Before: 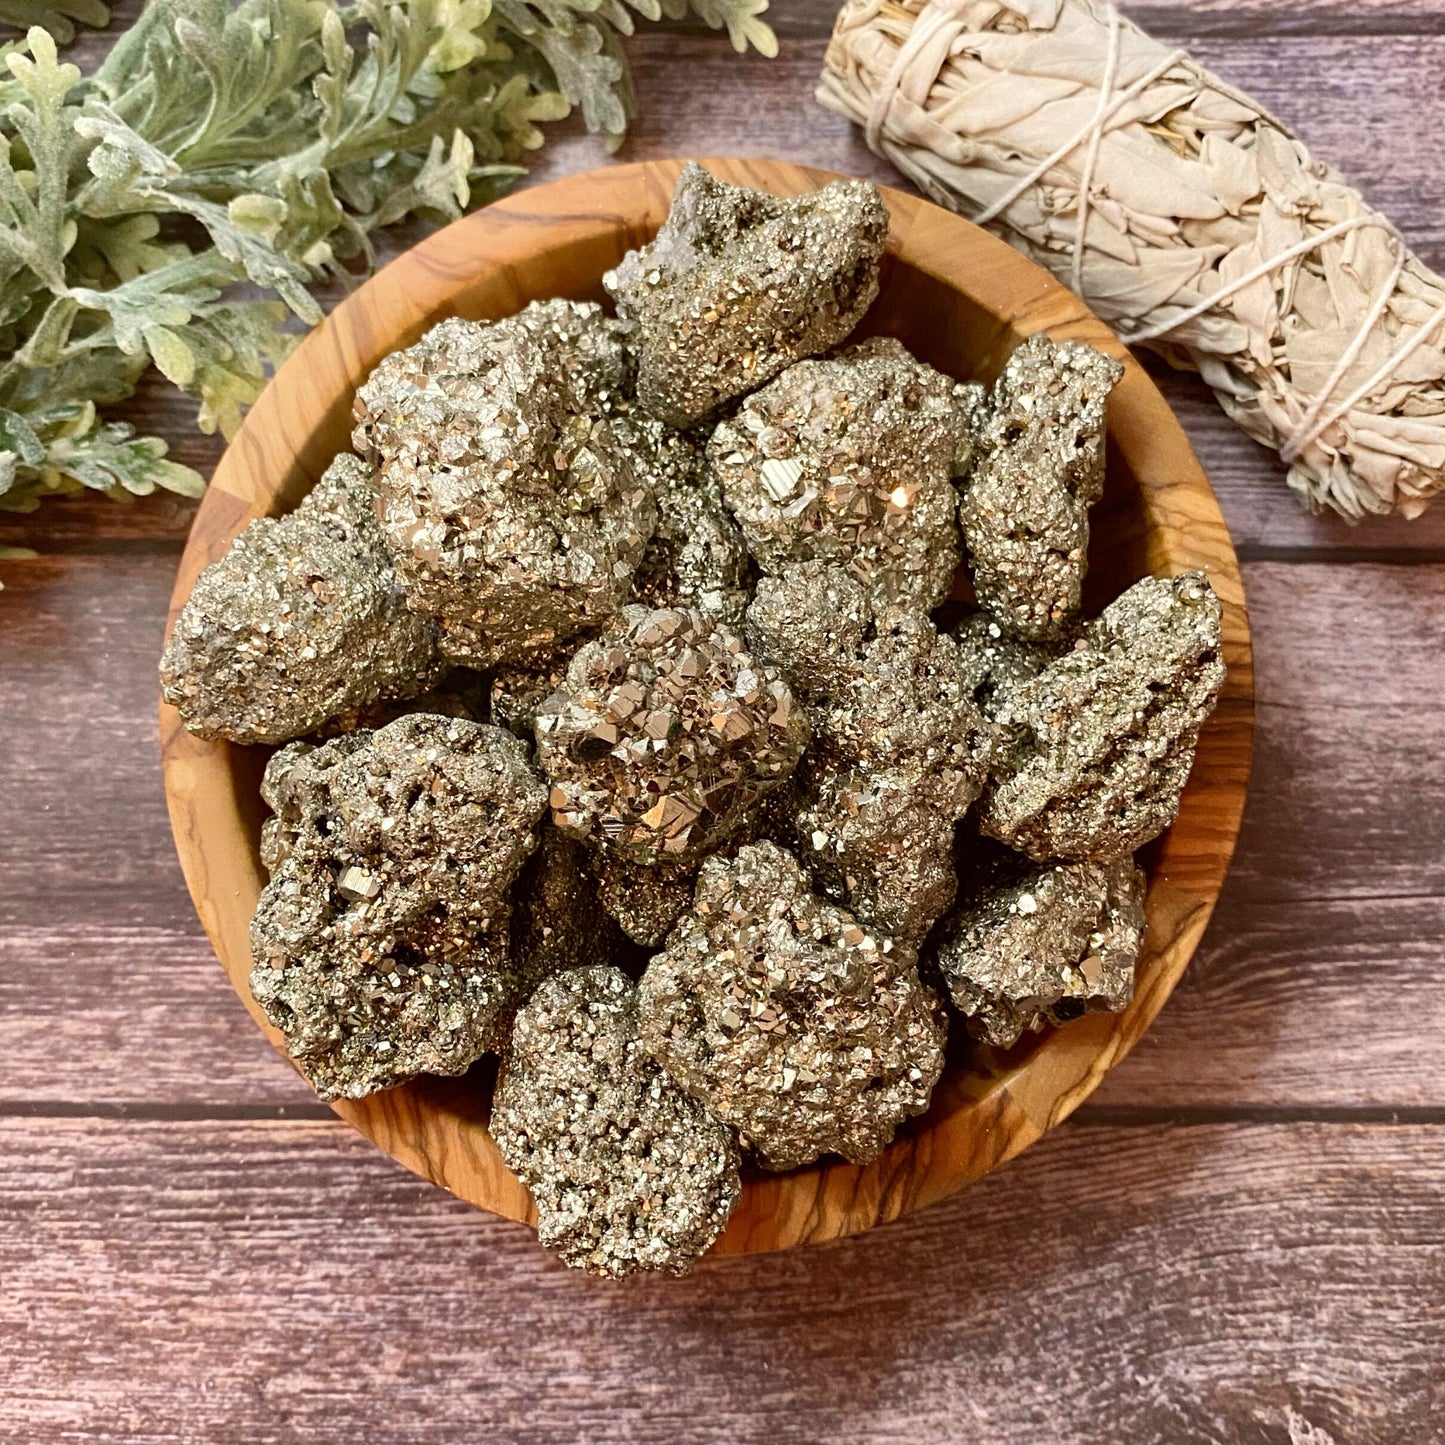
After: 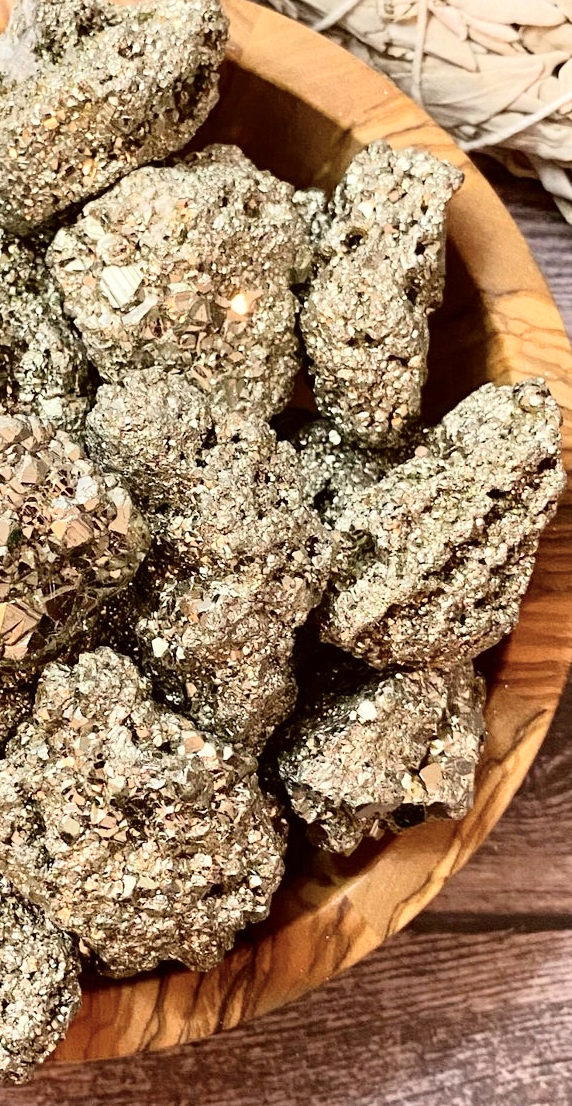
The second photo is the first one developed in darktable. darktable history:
crop: left 45.721%, top 13.393%, right 14.118%, bottom 10.01%
tone curve: curves: ch0 [(0, 0) (0.003, 0.003) (0.011, 0.01) (0.025, 0.023) (0.044, 0.041) (0.069, 0.064) (0.1, 0.094) (0.136, 0.143) (0.177, 0.205) (0.224, 0.281) (0.277, 0.367) (0.335, 0.457) (0.399, 0.542) (0.468, 0.629) (0.543, 0.711) (0.623, 0.788) (0.709, 0.863) (0.801, 0.912) (0.898, 0.955) (1, 1)], color space Lab, independent channels, preserve colors none
color balance: contrast fulcrum 17.78%
